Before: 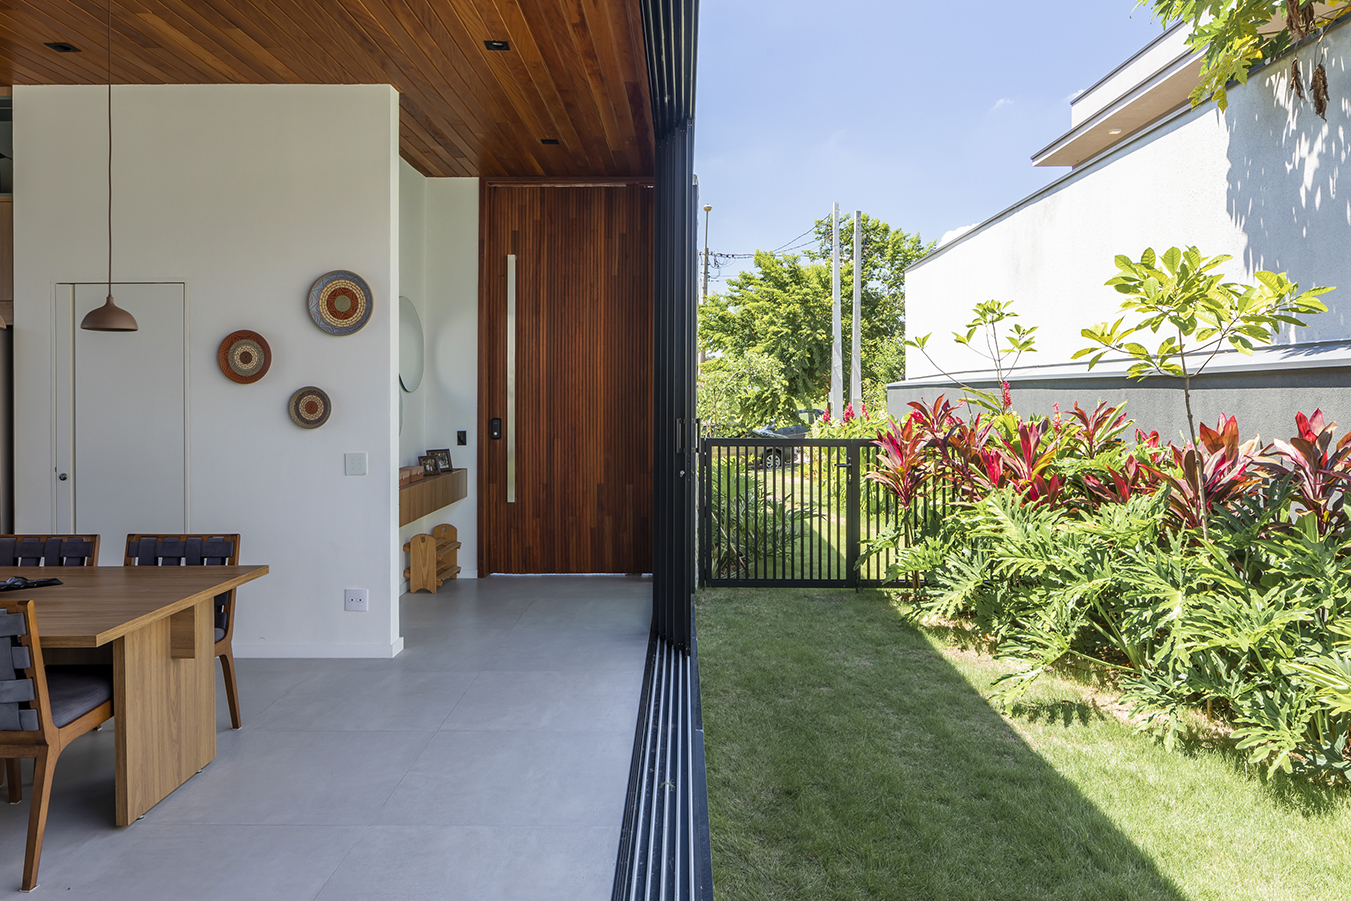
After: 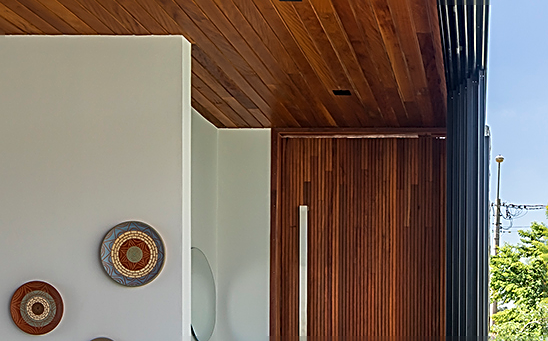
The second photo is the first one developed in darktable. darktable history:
sharpen: amount 1
crop: left 15.452%, top 5.459%, right 43.956%, bottom 56.62%
